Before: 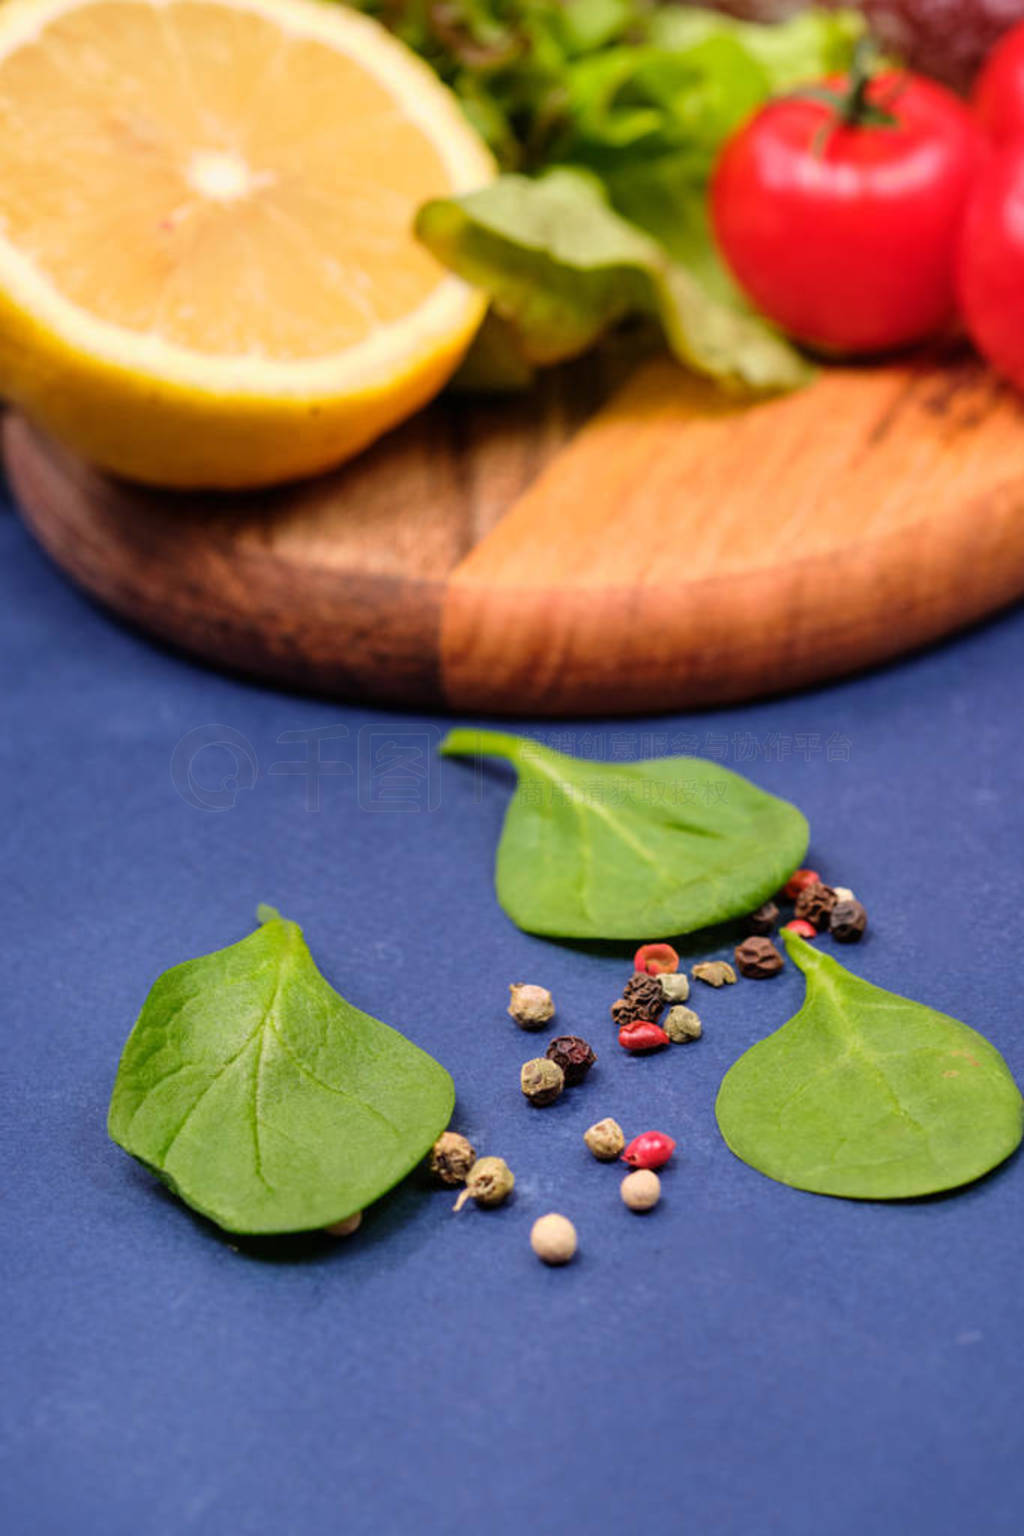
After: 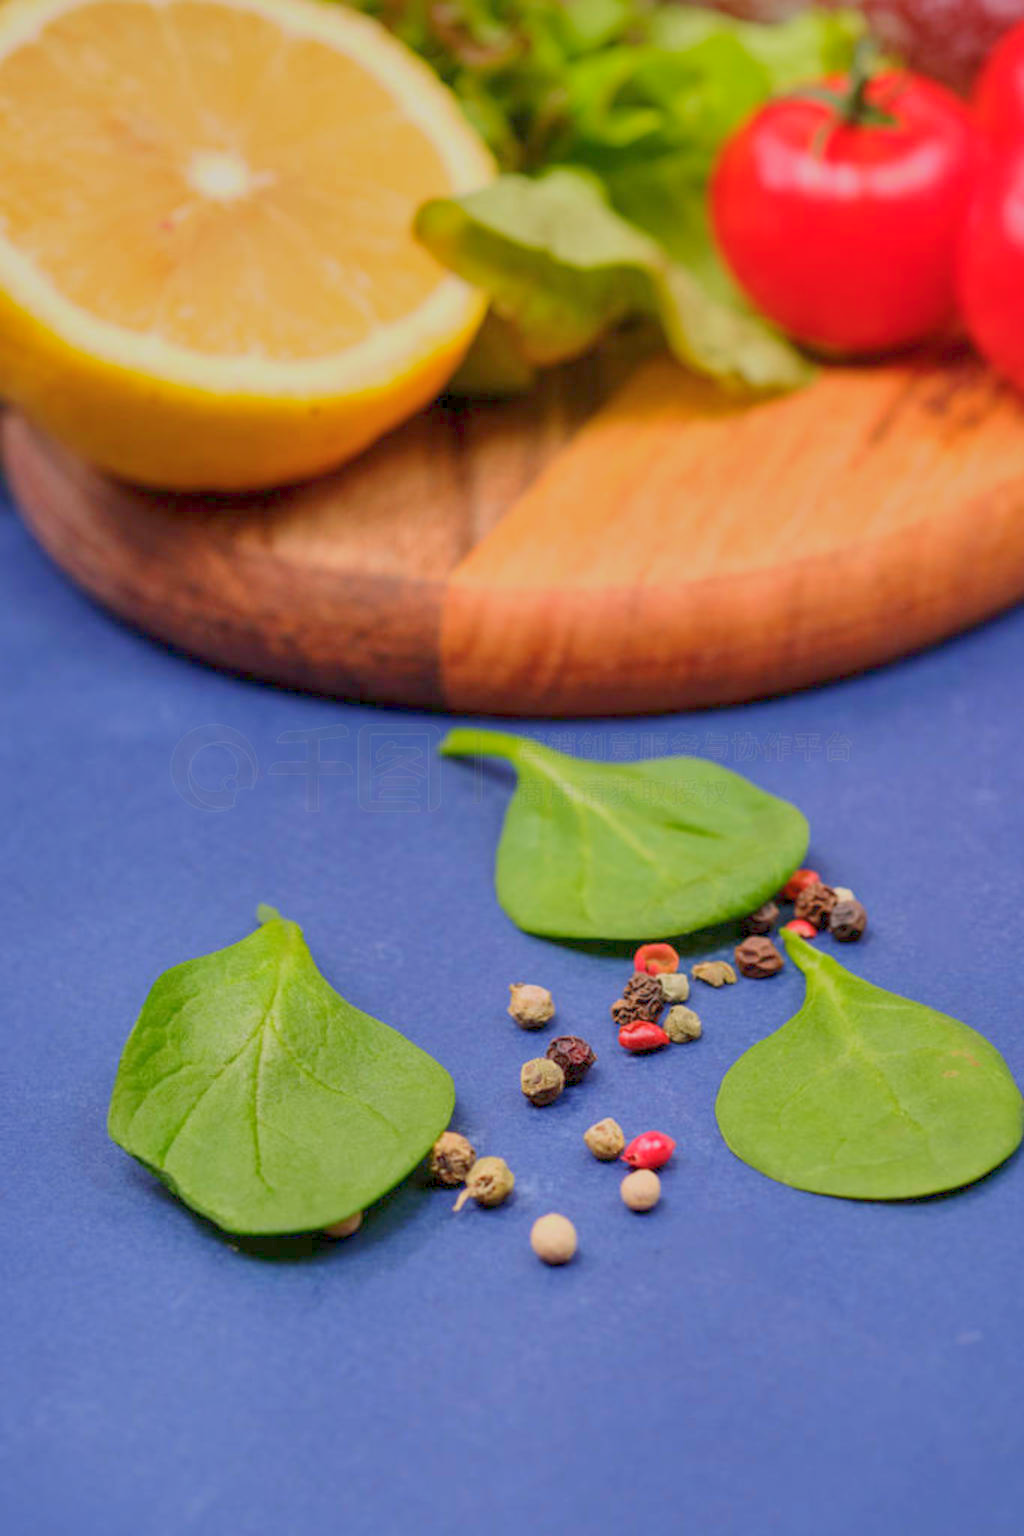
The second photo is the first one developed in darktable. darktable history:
color balance rgb: contrast -30%
shadows and highlights: on, module defaults
exposure: black level correction 0.001, exposure 0.5 EV, compensate exposure bias true, compensate highlight preservation false
